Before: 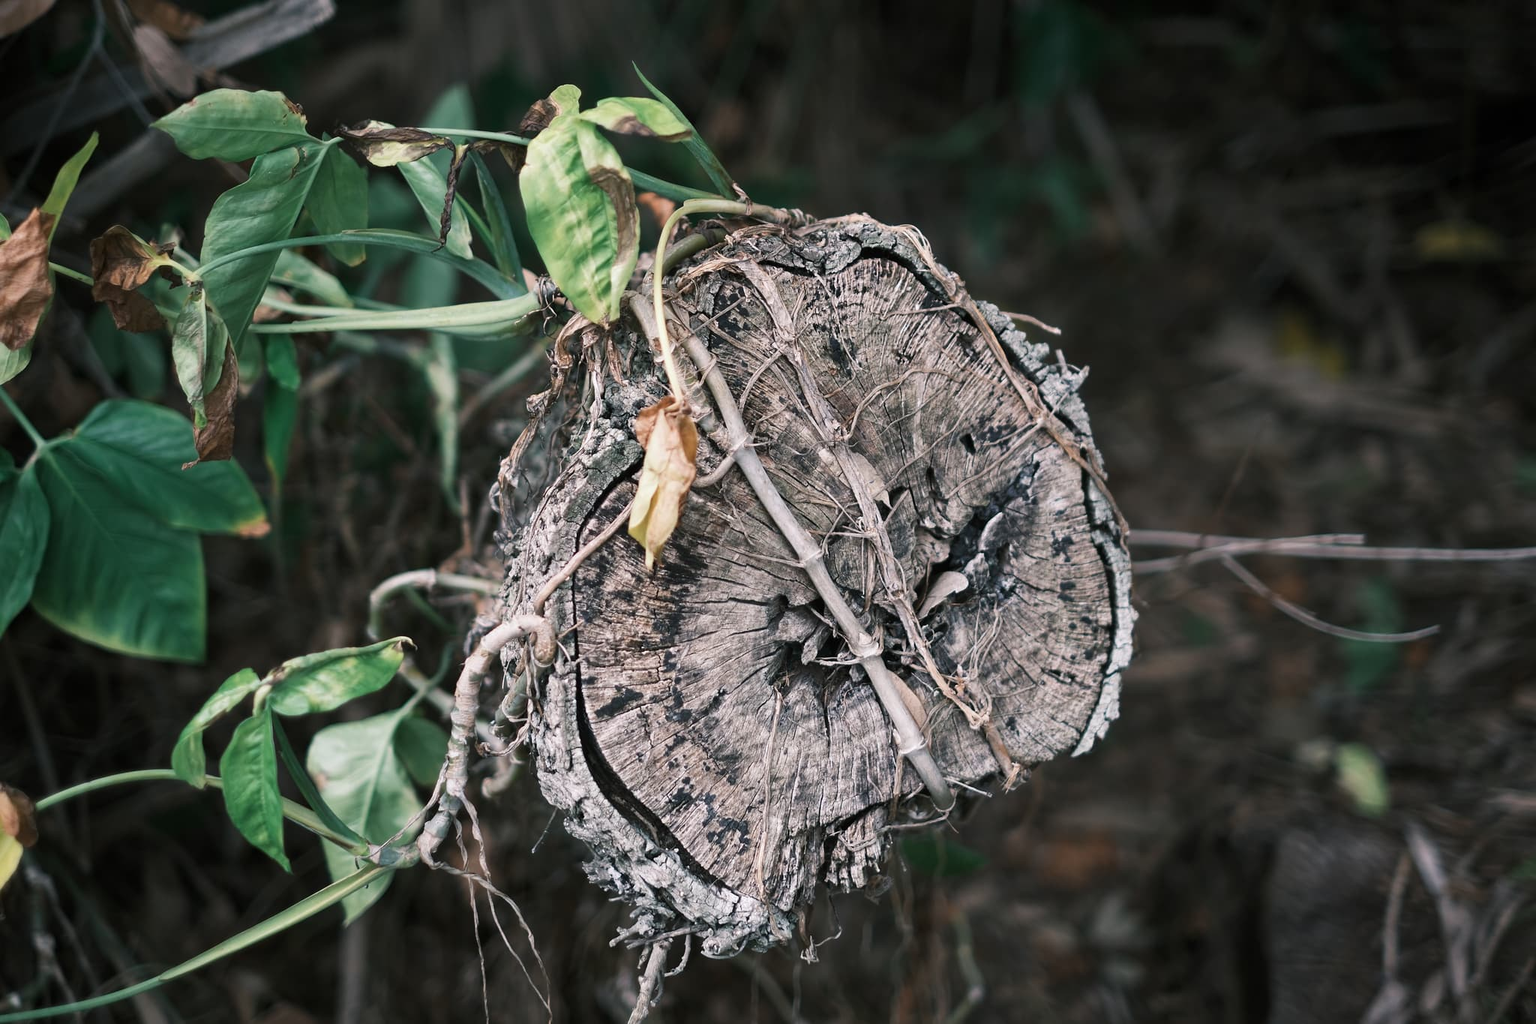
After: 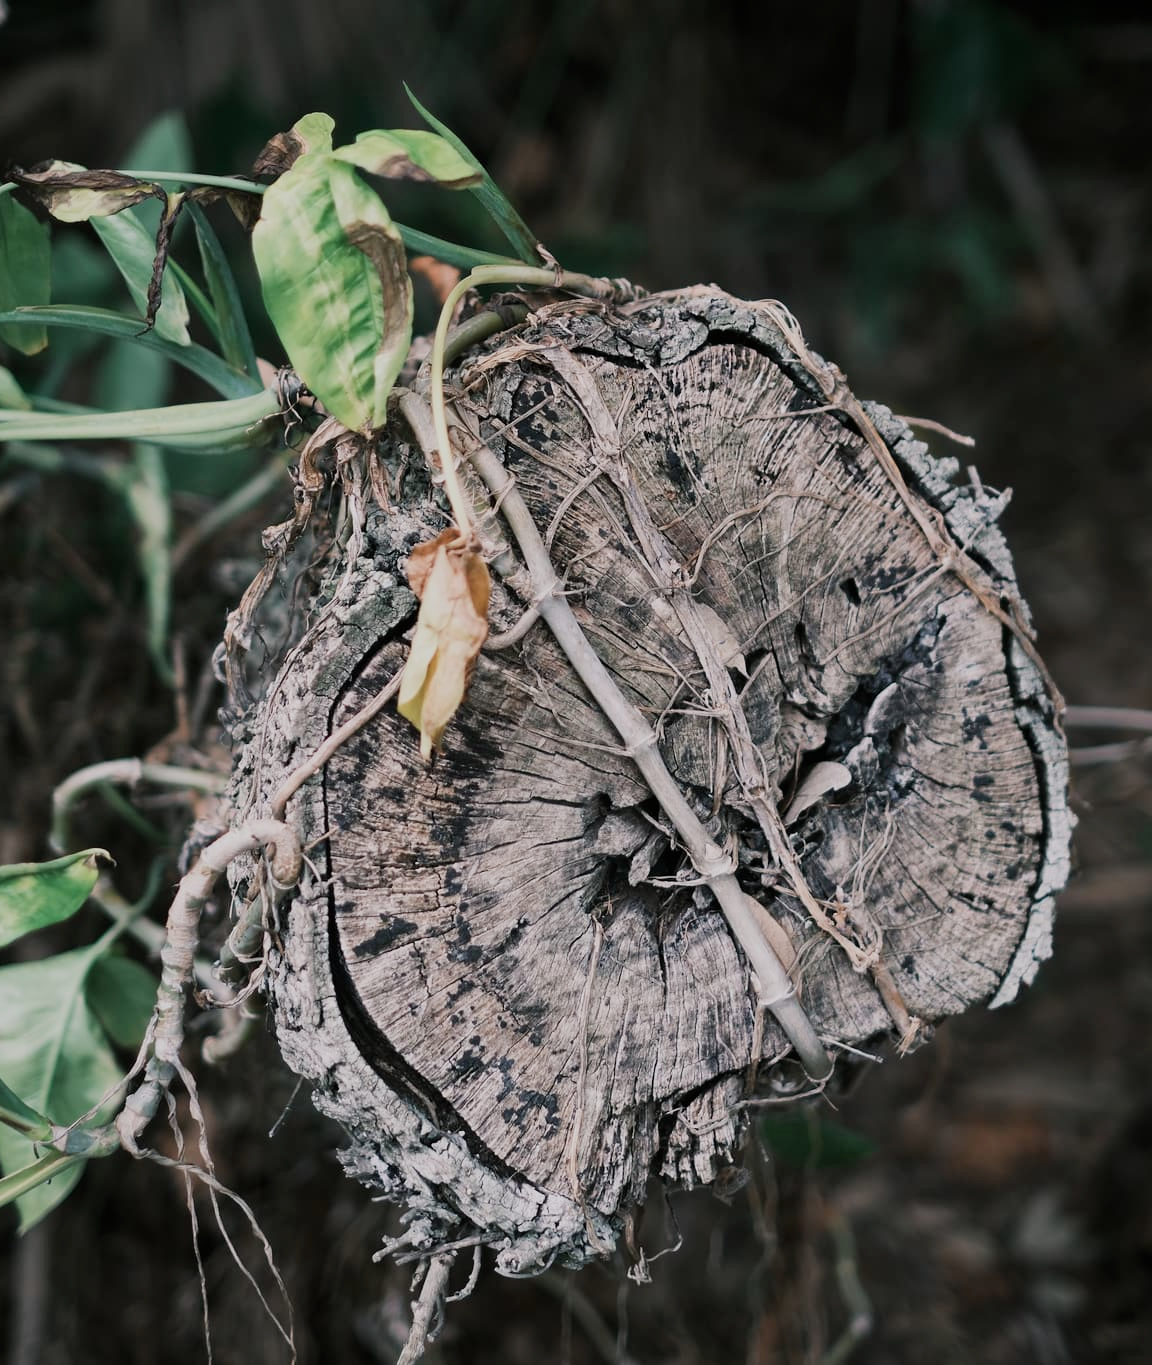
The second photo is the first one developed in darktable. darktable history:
crop: left 21.496%, right 22.254%
filmic rgb: black relative exposure -16 EV, white relative exposure 4.97 EV, hardness 6.25
